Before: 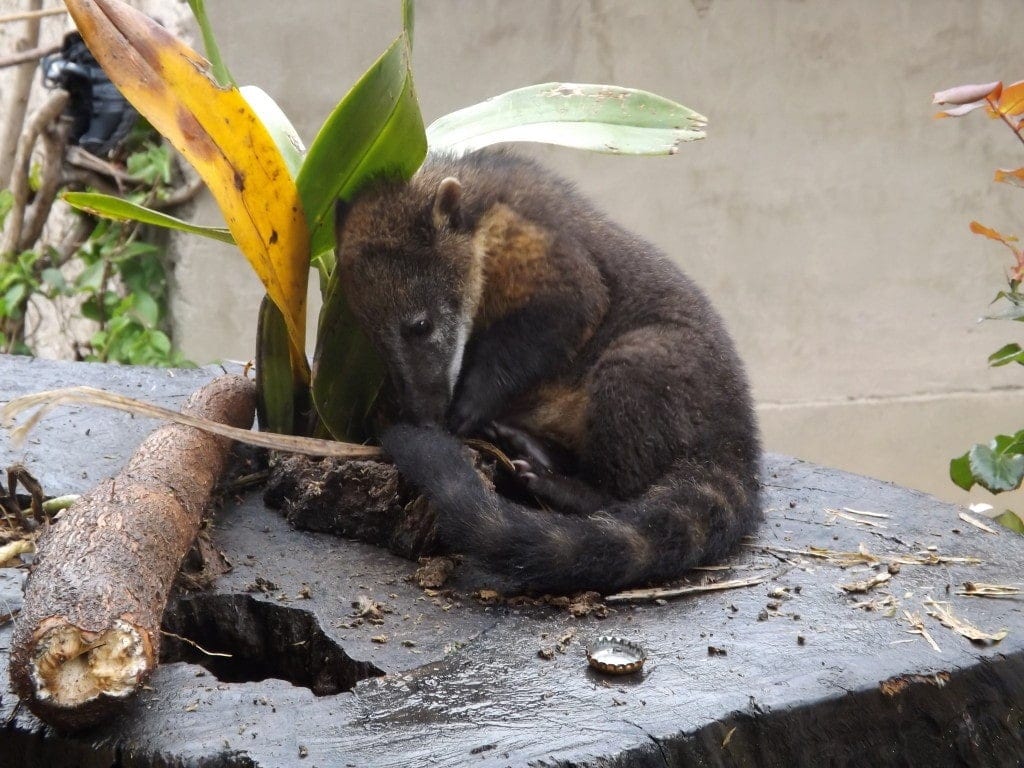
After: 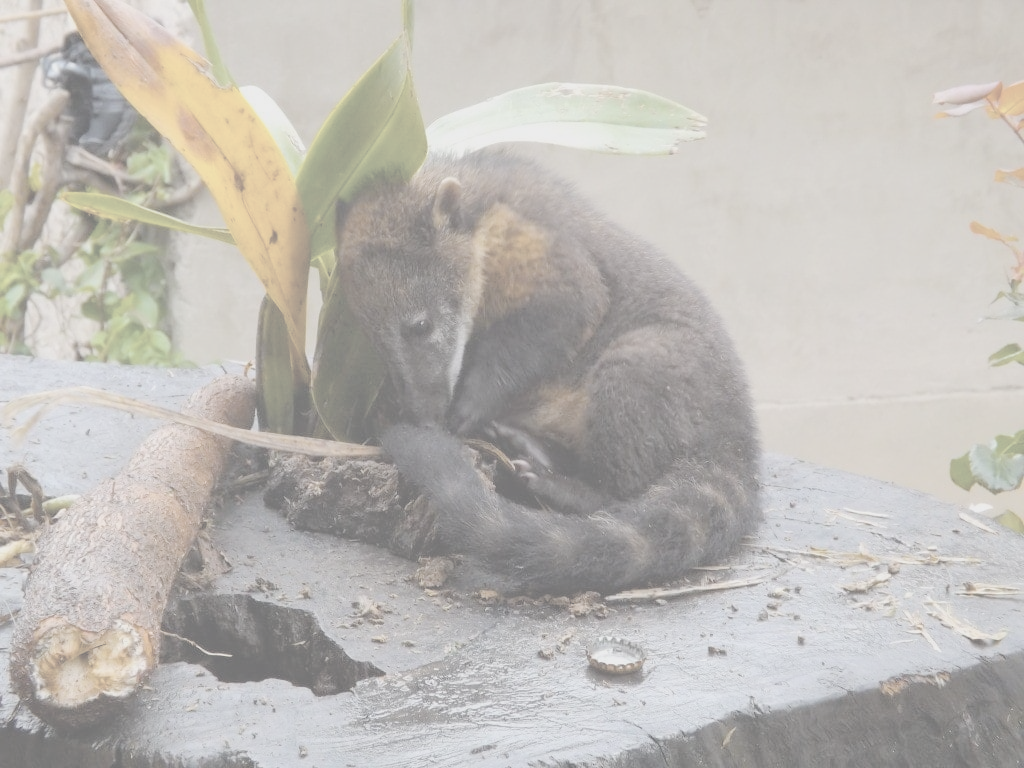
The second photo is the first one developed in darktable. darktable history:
contrast brightness saturation: contrast -0.32, brightness 0.75, saturation -0.78
color balance rgb: linear chroma grading › global chroma 25%, perceptual saturation grading › global saturation 50%
